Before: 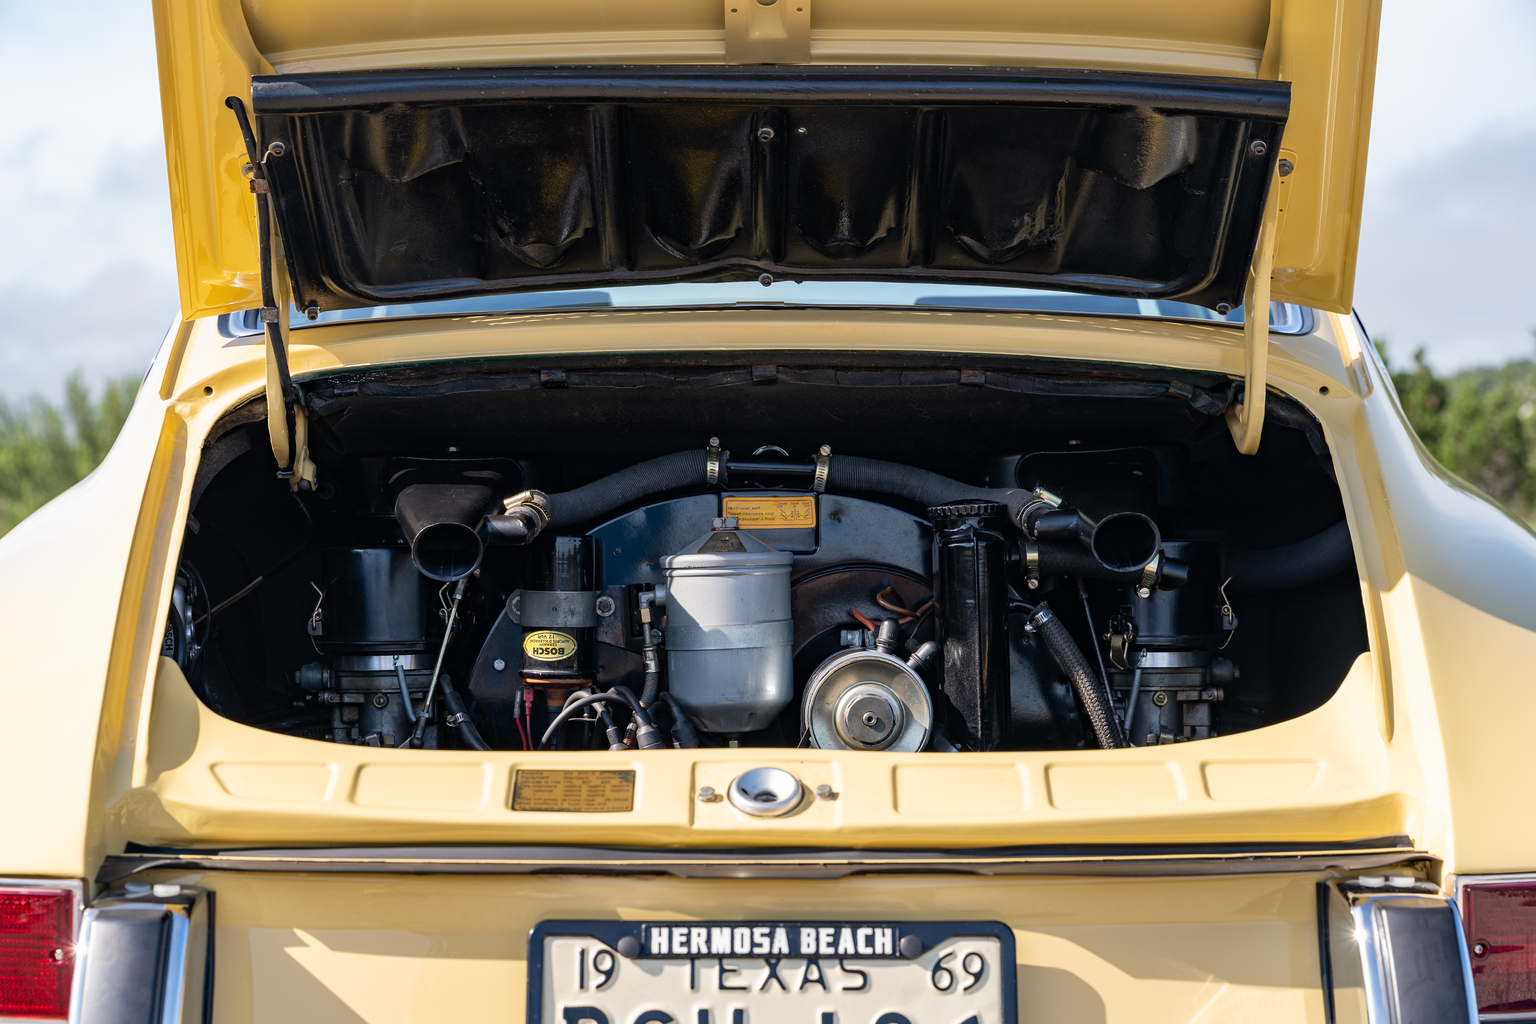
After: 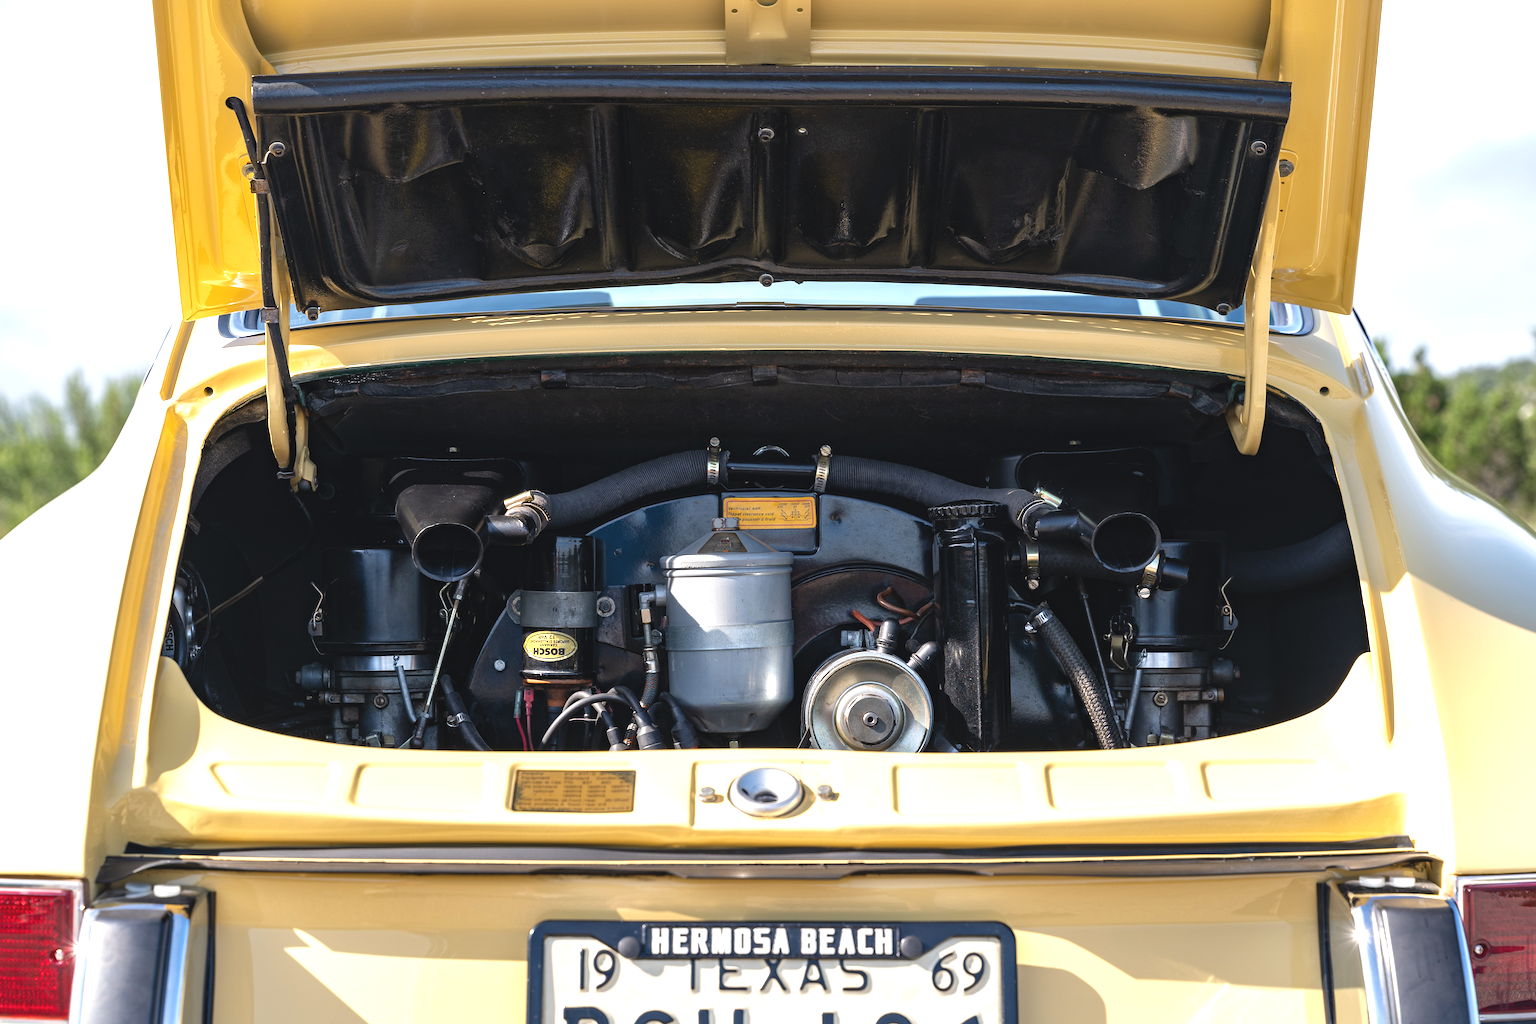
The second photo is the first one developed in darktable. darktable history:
base curve: curves: ch0 [(0, 0) (0.74, 0.67) (1, 1)]
exposure: black level correction -0.005, exposure 0.622 EV, compensate highlight preservation false
